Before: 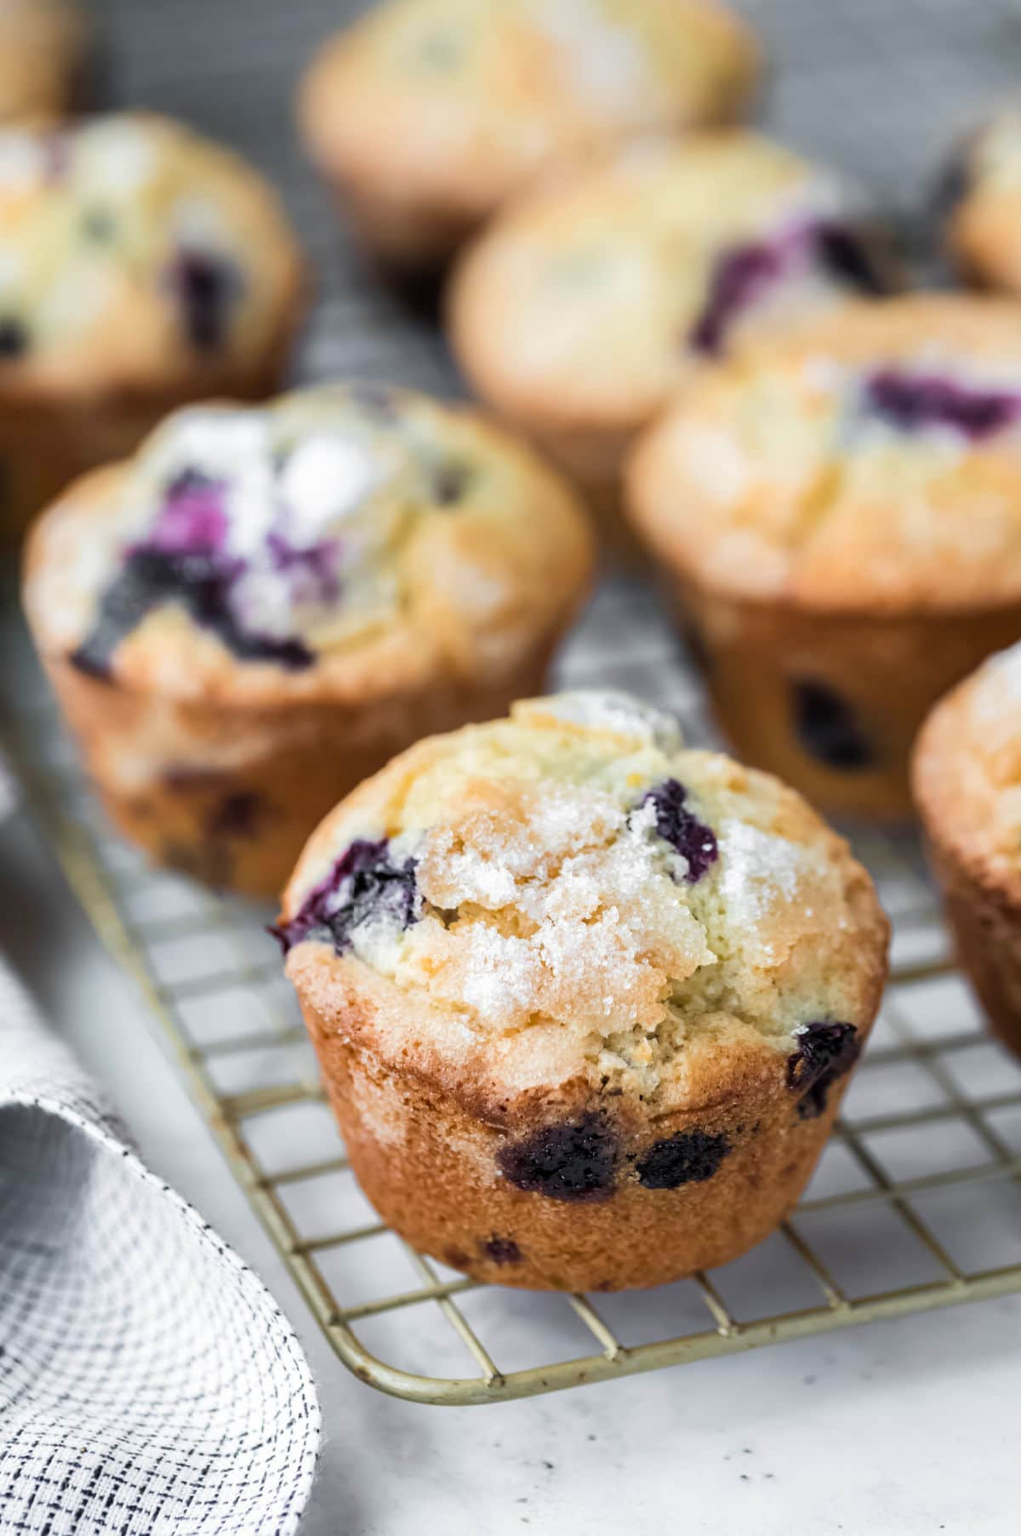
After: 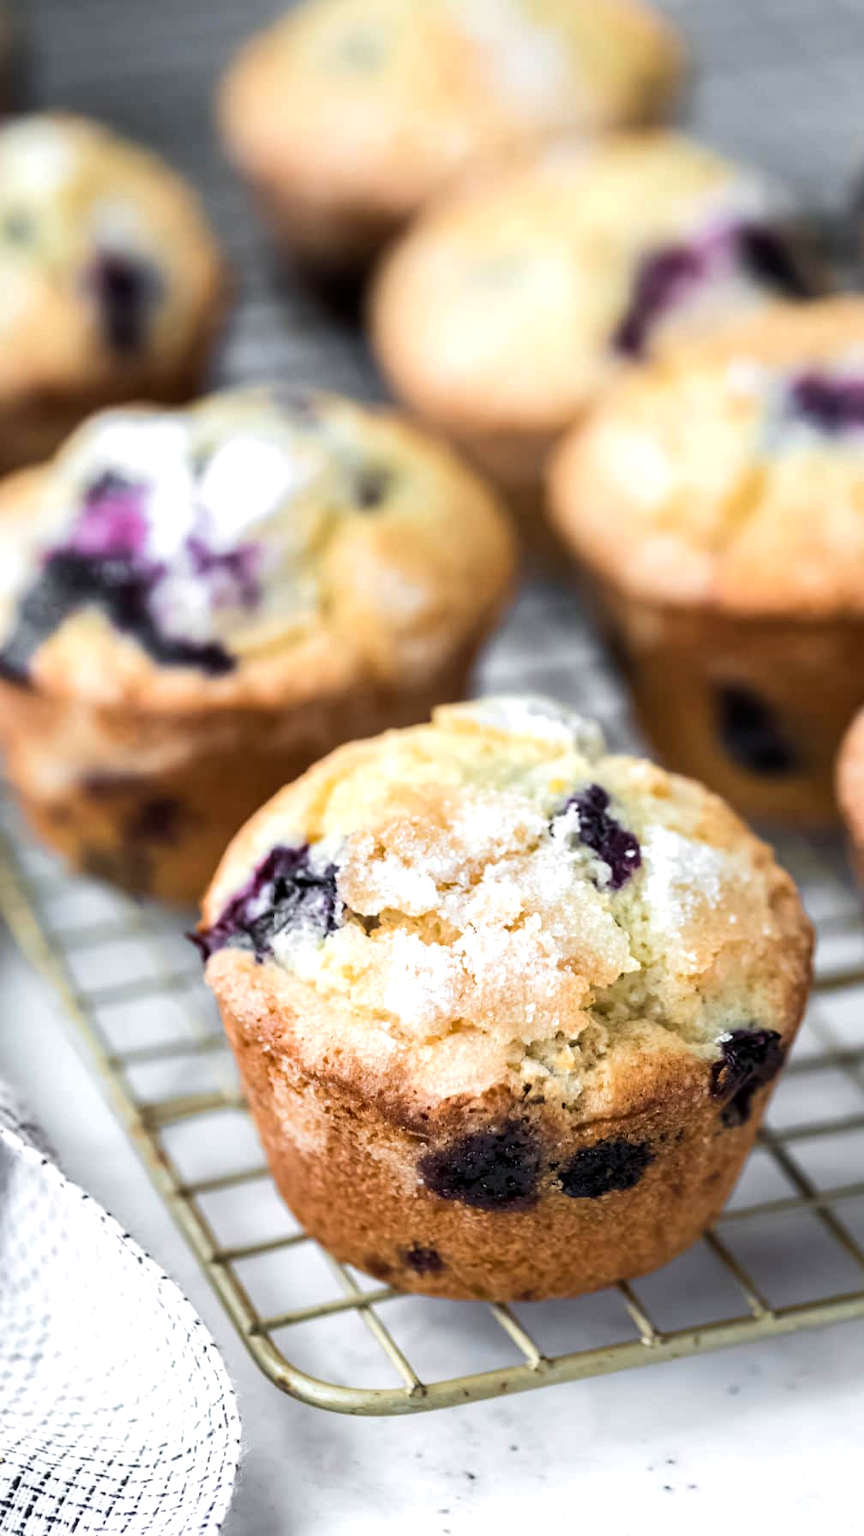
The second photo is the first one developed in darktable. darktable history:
tone equalizer: -8 EV -0.417 EV, -7 EV -0.389 EV, -6 EV -0.333 EV, -5 EV -0.222 EV, -3 EV 0.222 EV, -2 EV 0.333 EV, -1 EV 0.389 EV, +0 EV 0.417 EV, edges refinement/feathering 500, mask exposure compensation -1.57 EV, preserve details no
crop: left 8.026%, right 7.374%
exposure: black level correction 0.002, compensate highlight preservation false
